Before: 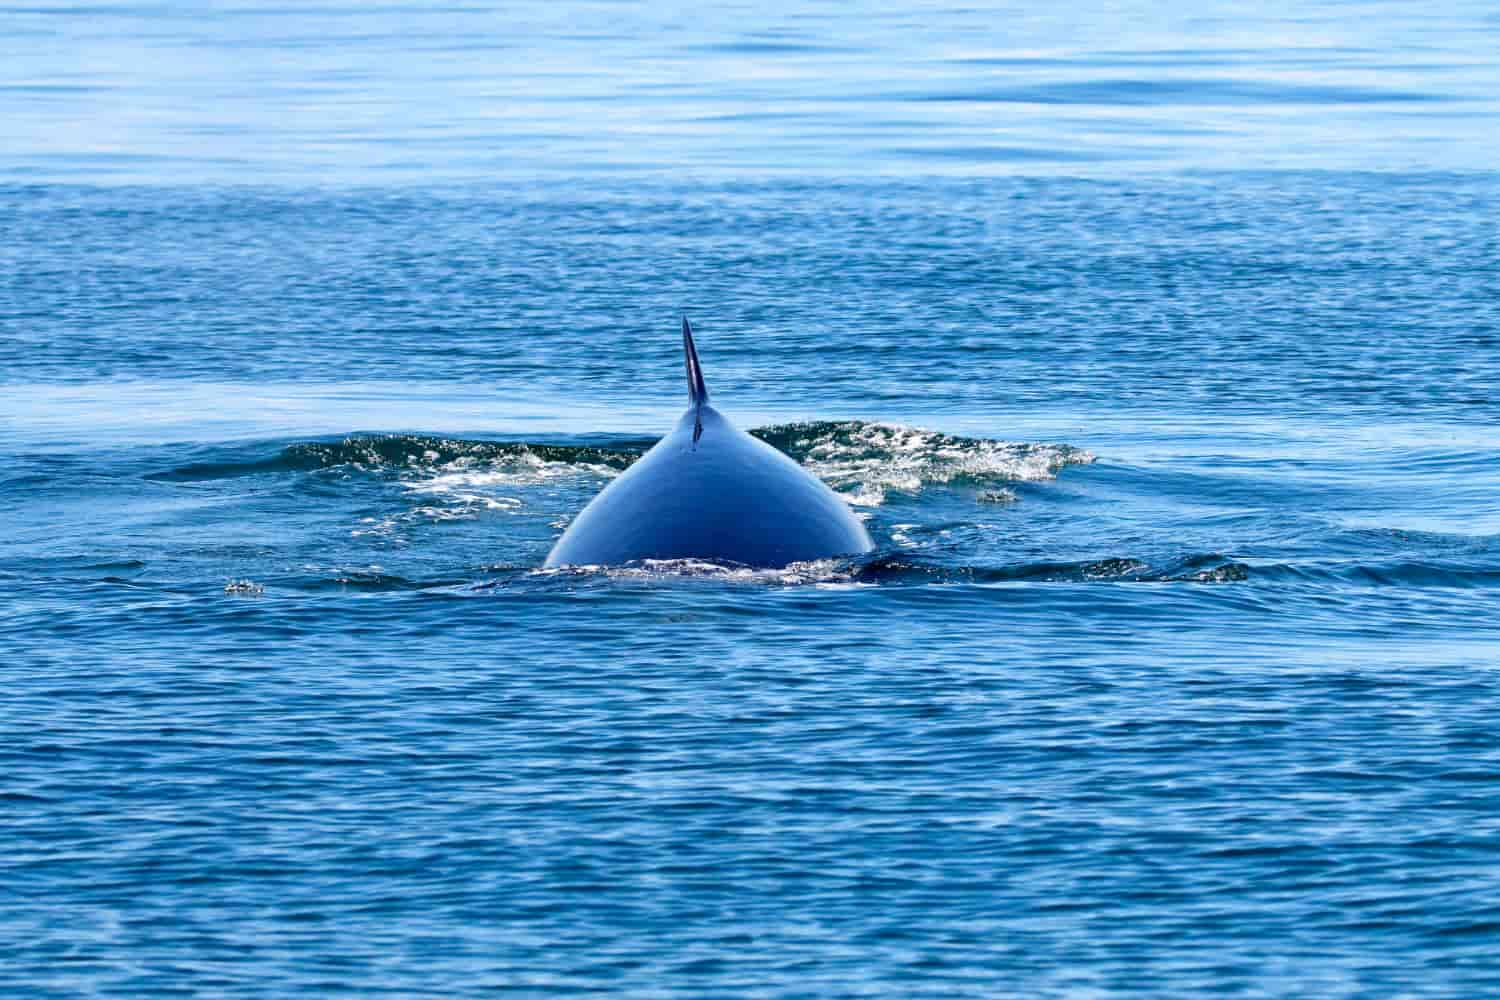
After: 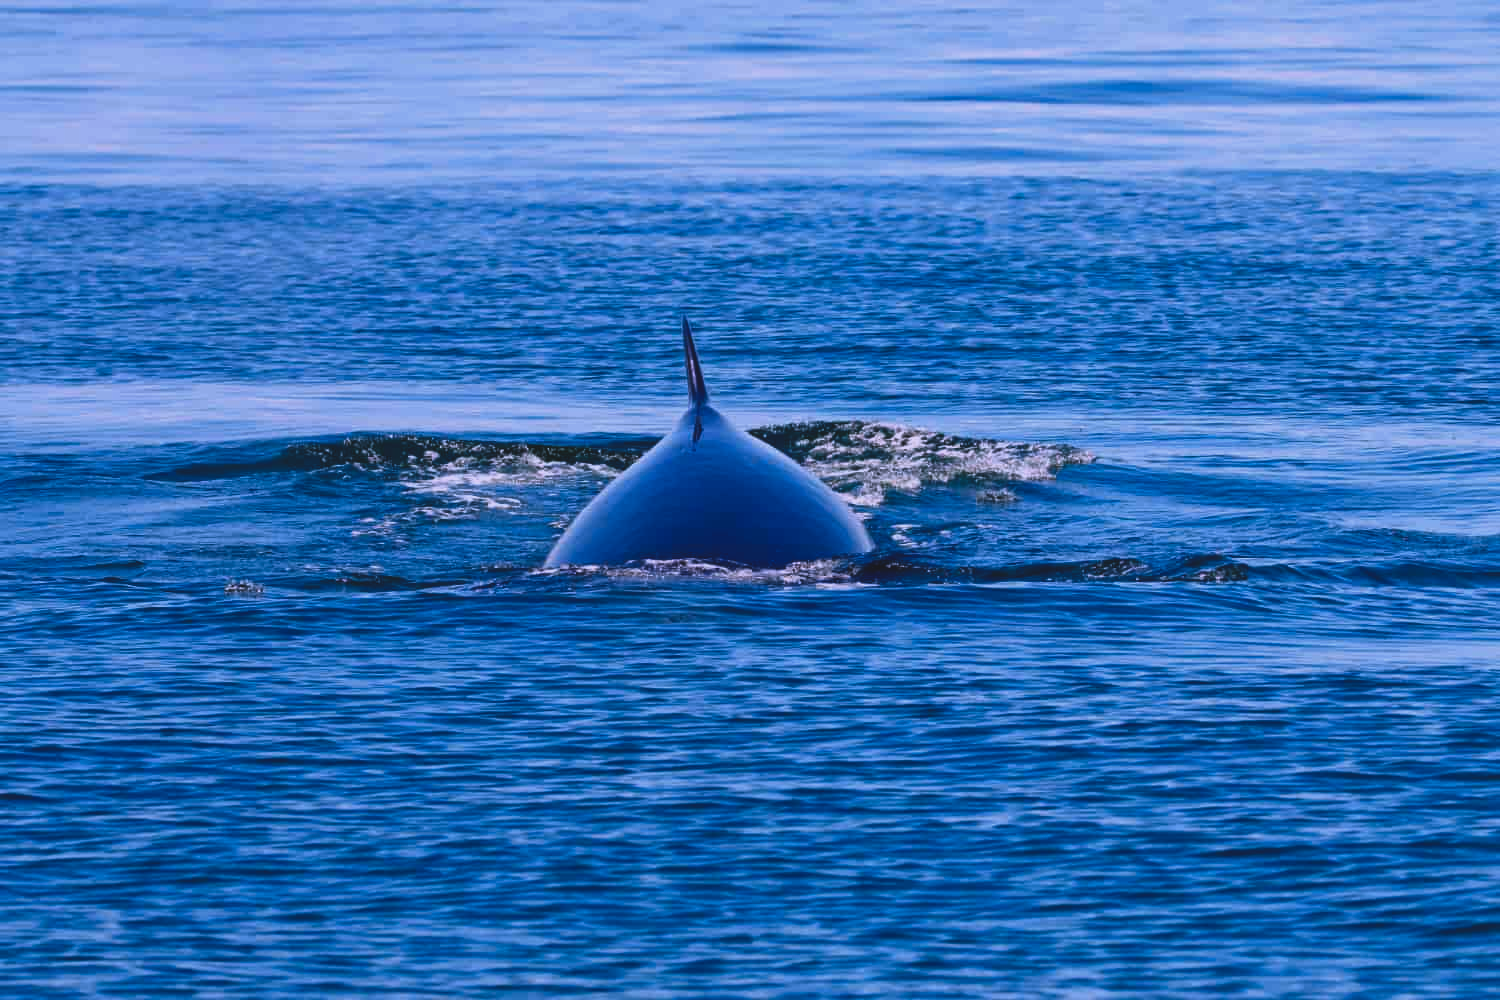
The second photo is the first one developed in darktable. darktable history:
contrast brightness saturation: brightness -0.2, saturation 0.08
white balance: red 1.042, blue 1.17
exposure: black level correction -0.036, exposure -0.497 EV, compensate highlight preservation false
